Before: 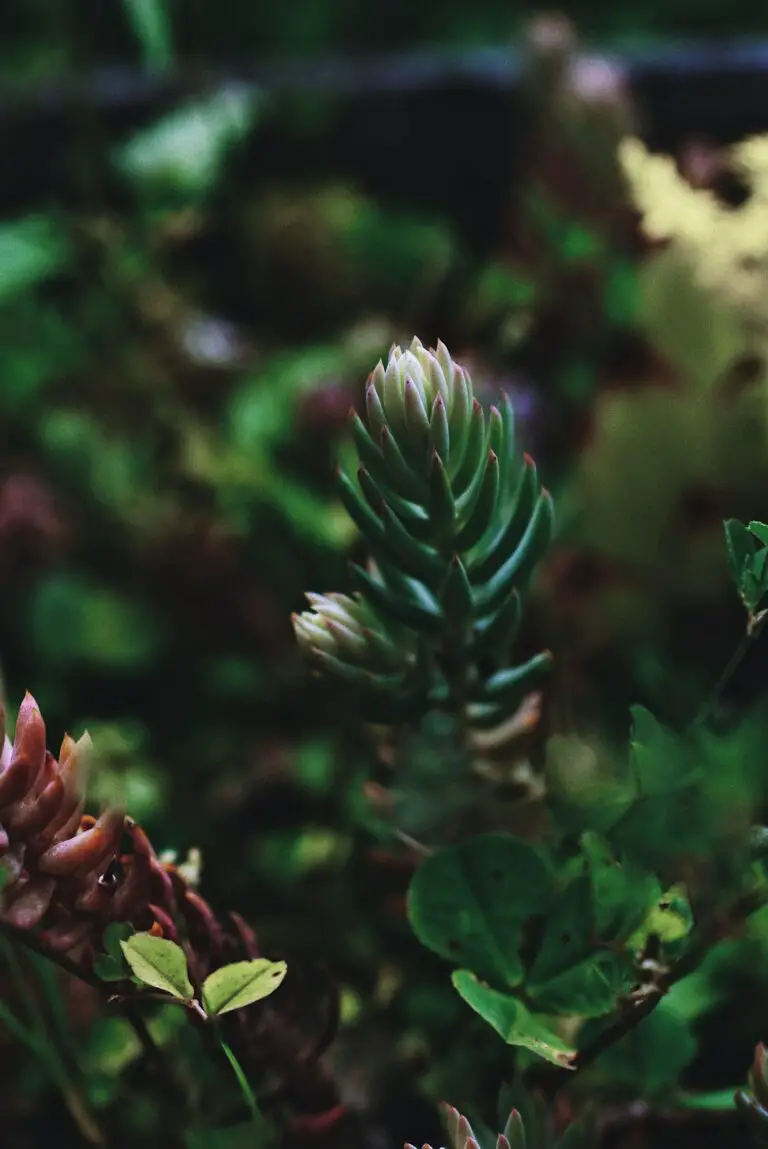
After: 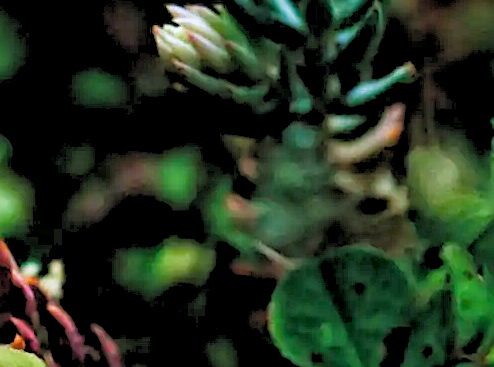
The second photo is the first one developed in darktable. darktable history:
sharpen: on, module defaults
color balance rgb: perceptual saturation grading › global saturation 25%, perceptual saturation grading › highlights -50%, perceptual saturation grading › shadows 30%, perceptual brilliance grading › global brilliance 12%, global vibrance 20%
crop: left 18.091%, top 51.13%, right 17.525%, bottom 16.85%
rgb levels: preserve colors sum RGB, levels [[0.038, 0.433, 0.934], [0, 0.5, 1], [0, 0.5, 1]]
global tonemap: drago (1, 100), detail 1
